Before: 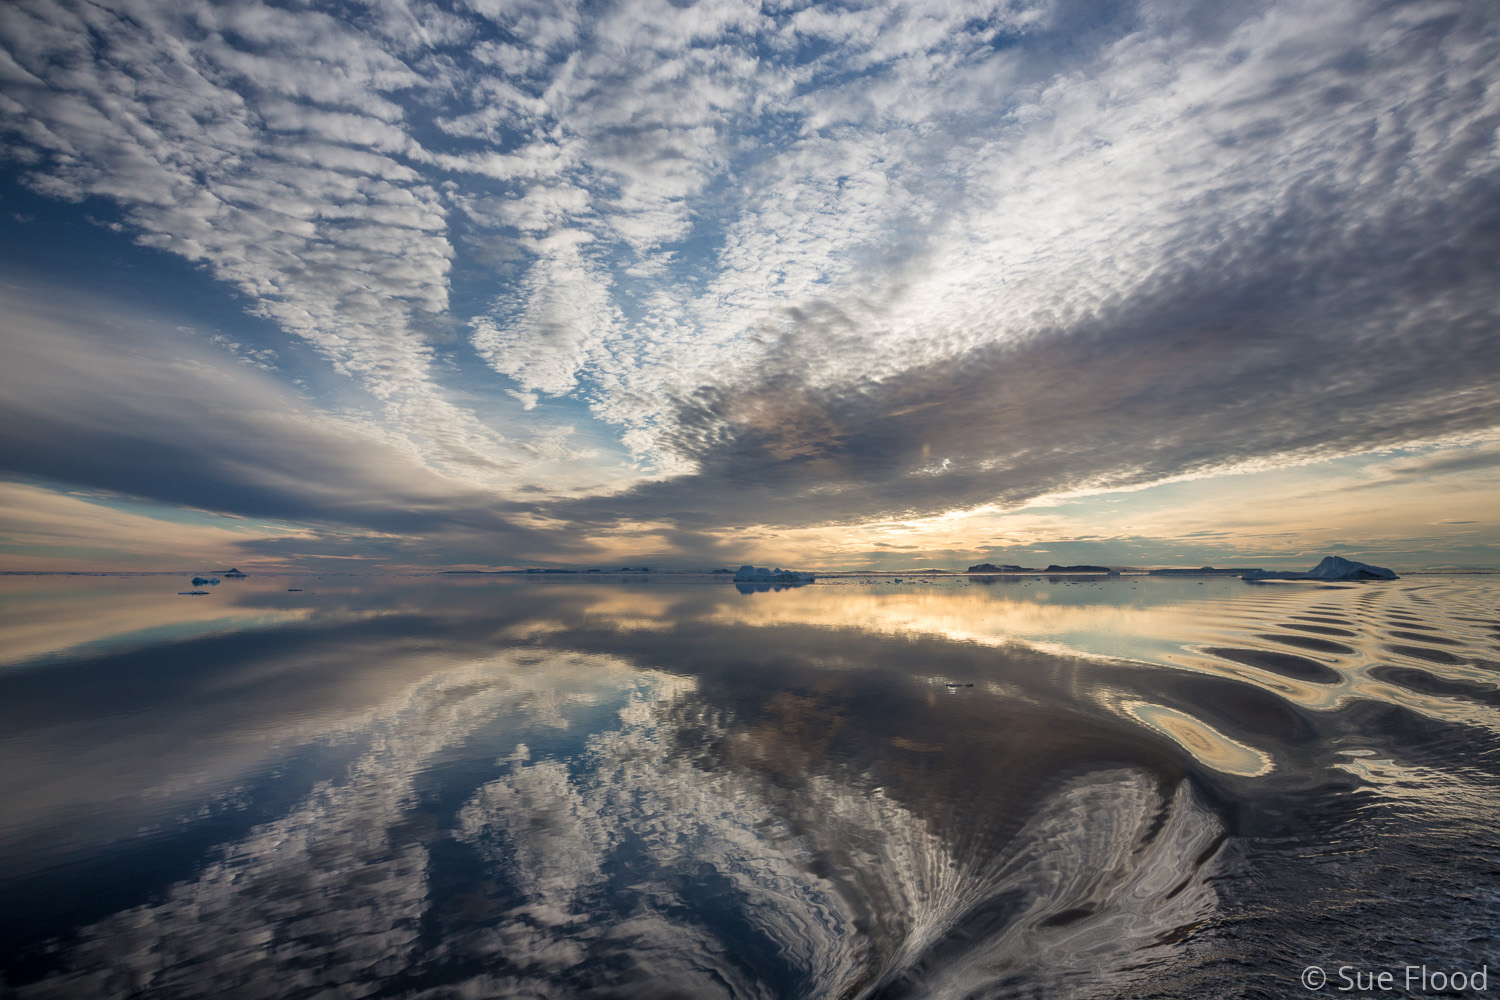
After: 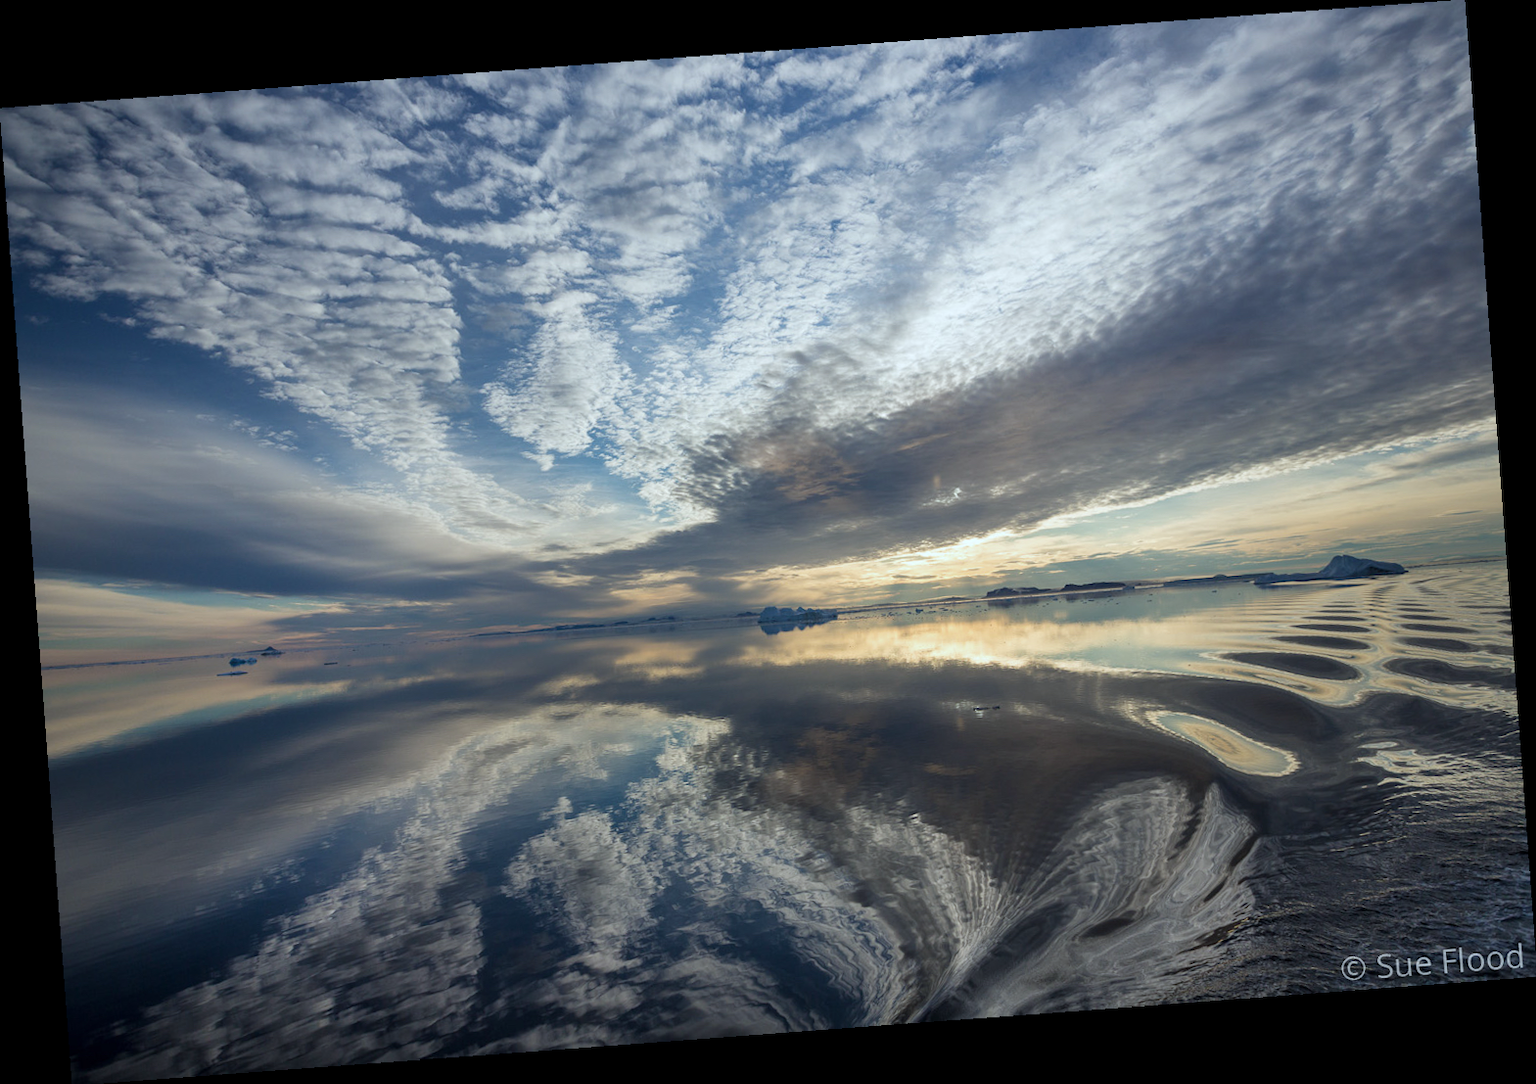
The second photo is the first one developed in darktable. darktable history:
white balance: red 0.925, blue 1.046
rotate and perspective: rotation -4.25°, automatic cropping off
